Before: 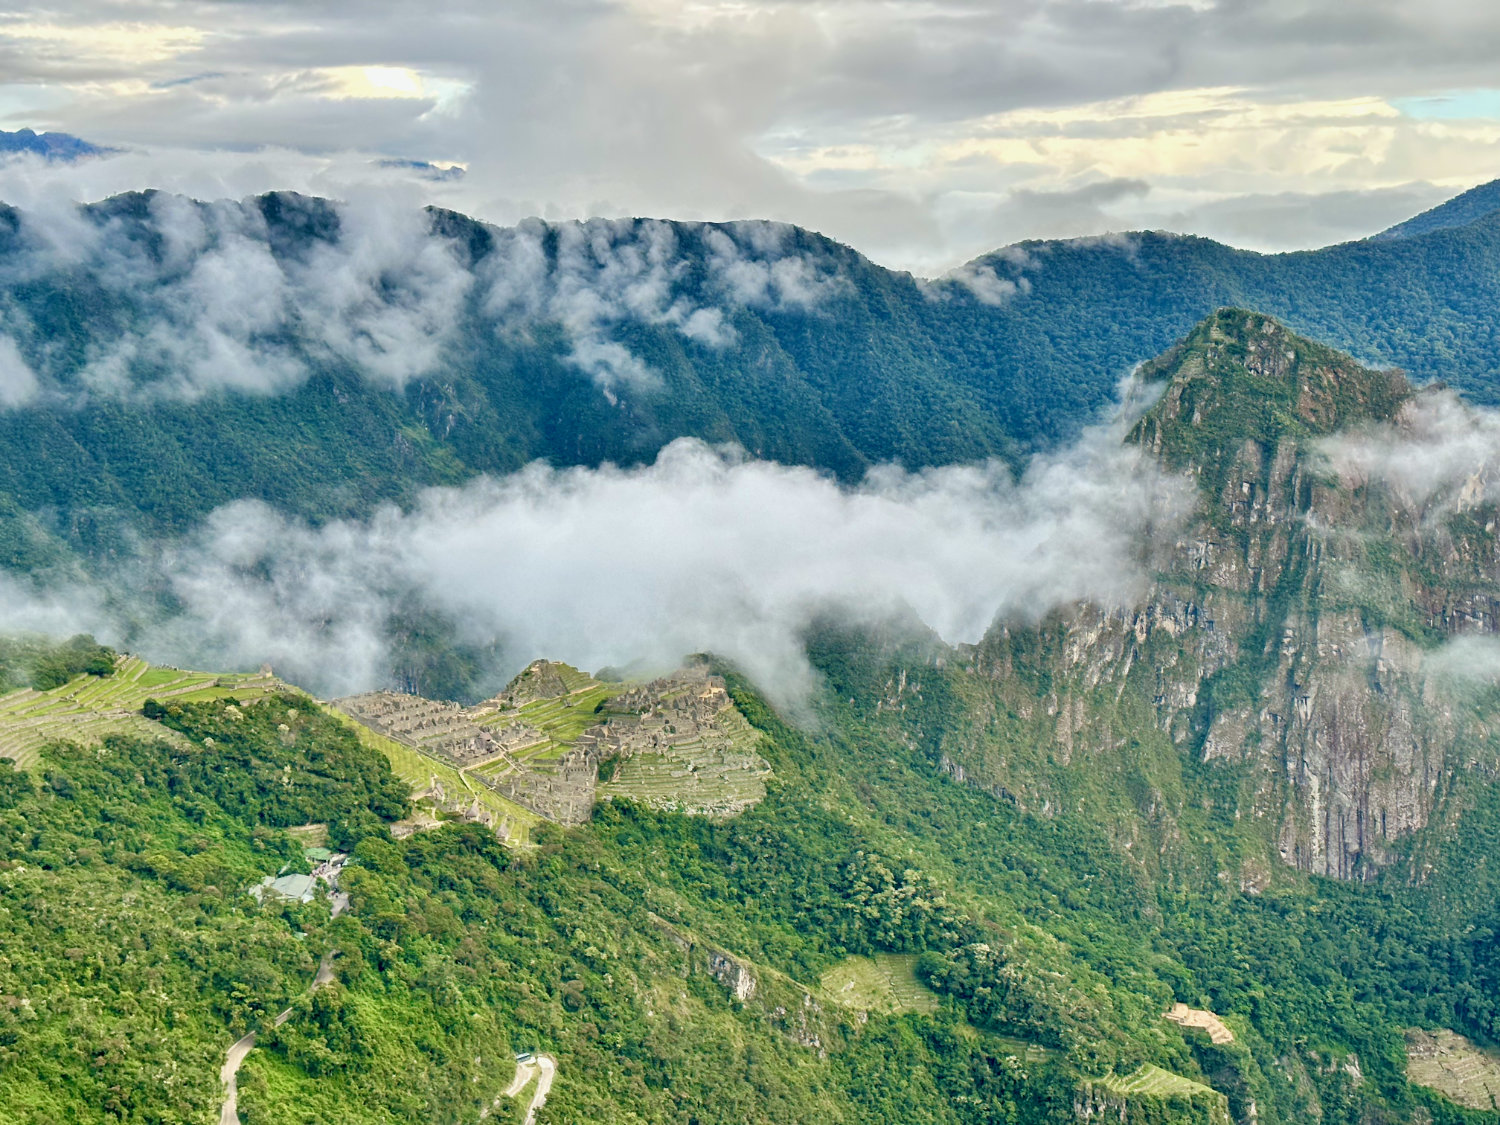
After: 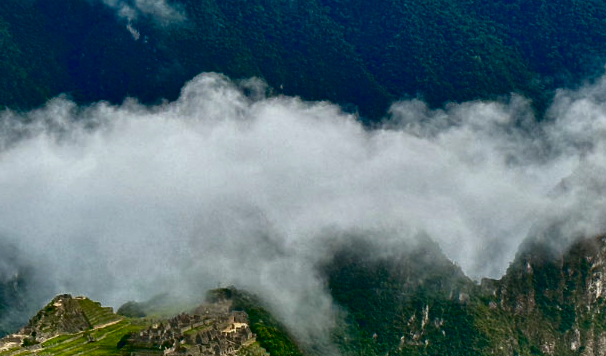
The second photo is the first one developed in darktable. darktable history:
contrast brightness saturation: contrast 0.095, brightness -0.594, saturation 0.169
crop: left 31.835%, top 32.447%, right 27.754%, bottom 35.835%
